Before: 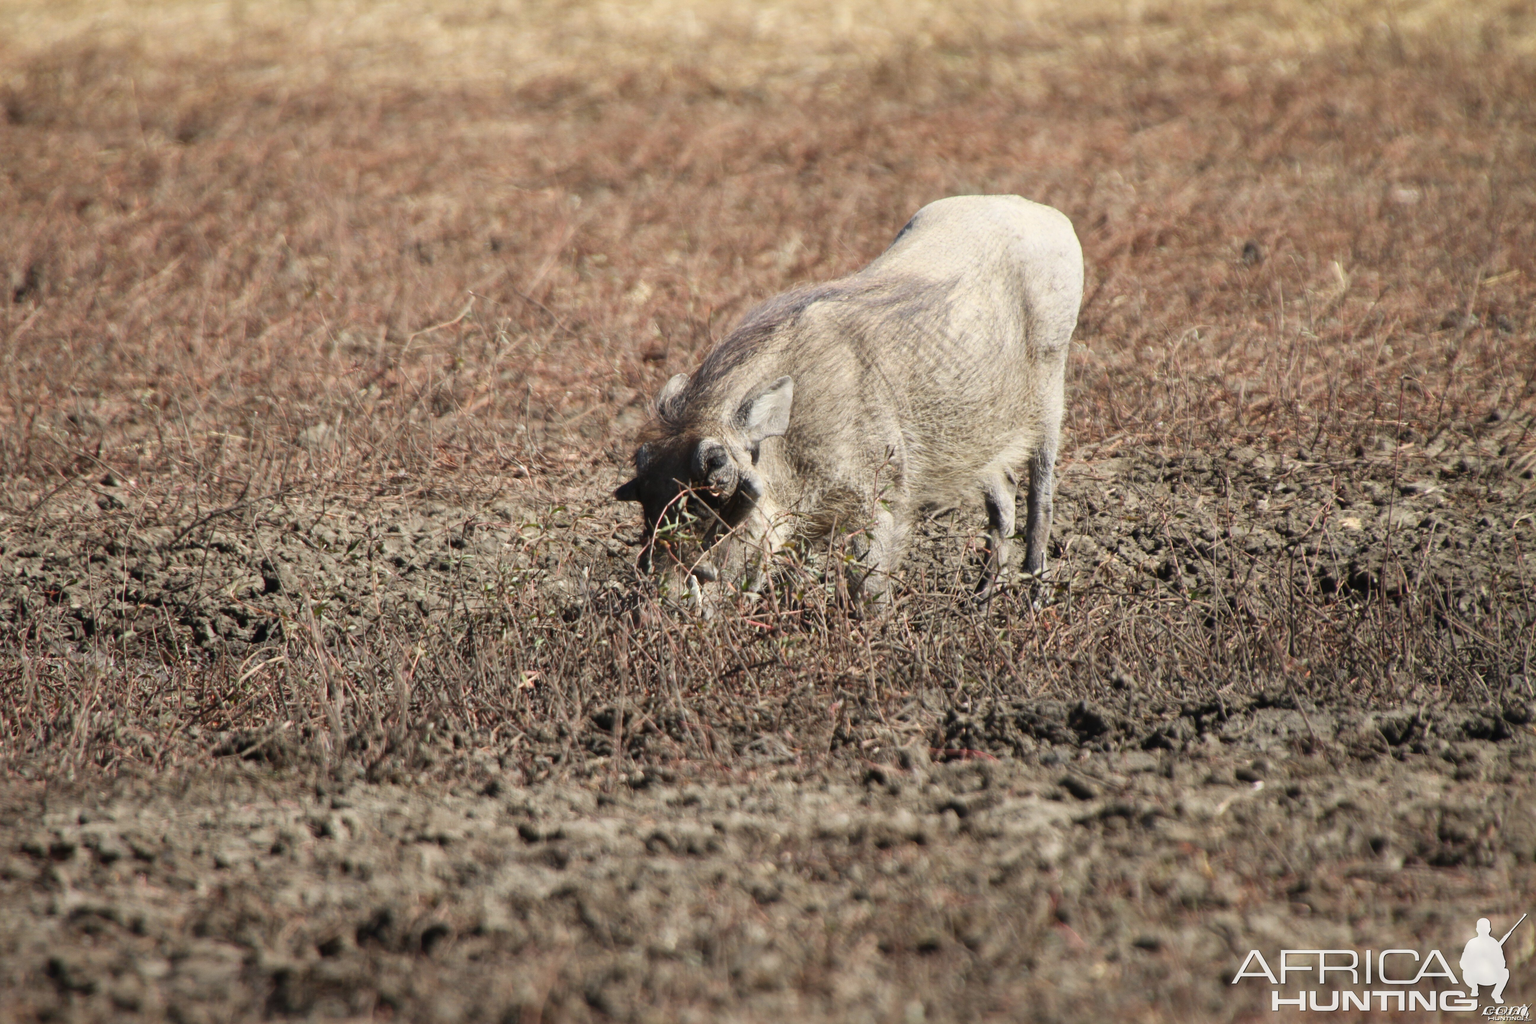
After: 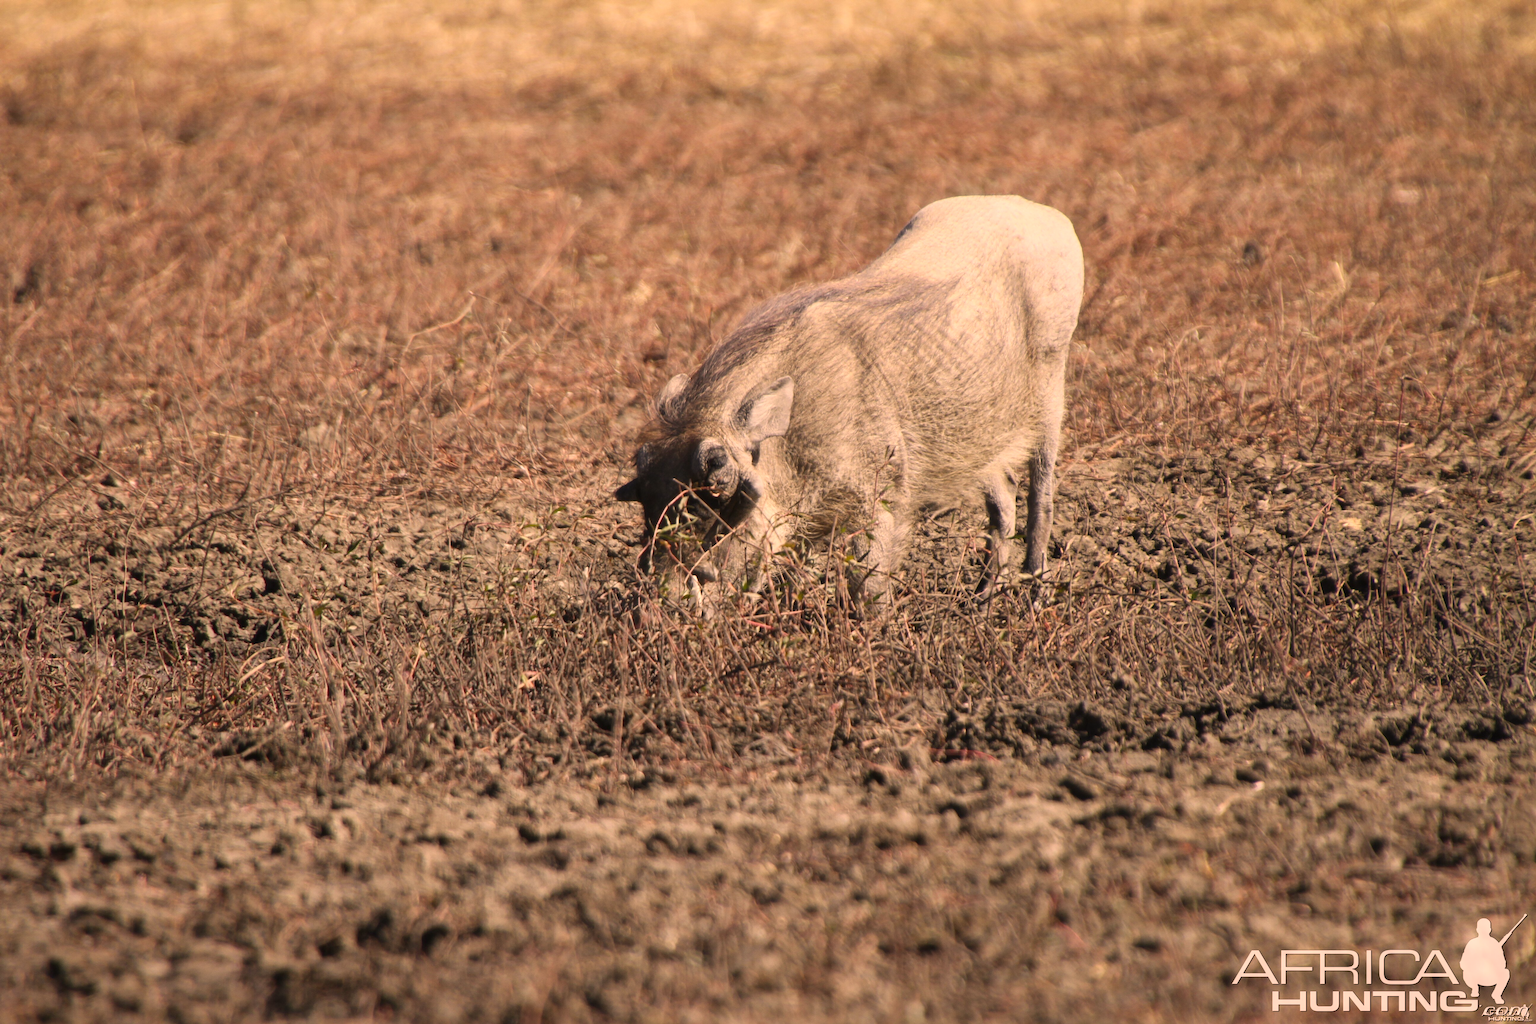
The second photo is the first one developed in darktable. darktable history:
color correction: highlights a* 17.78, highlights b* 19.02
